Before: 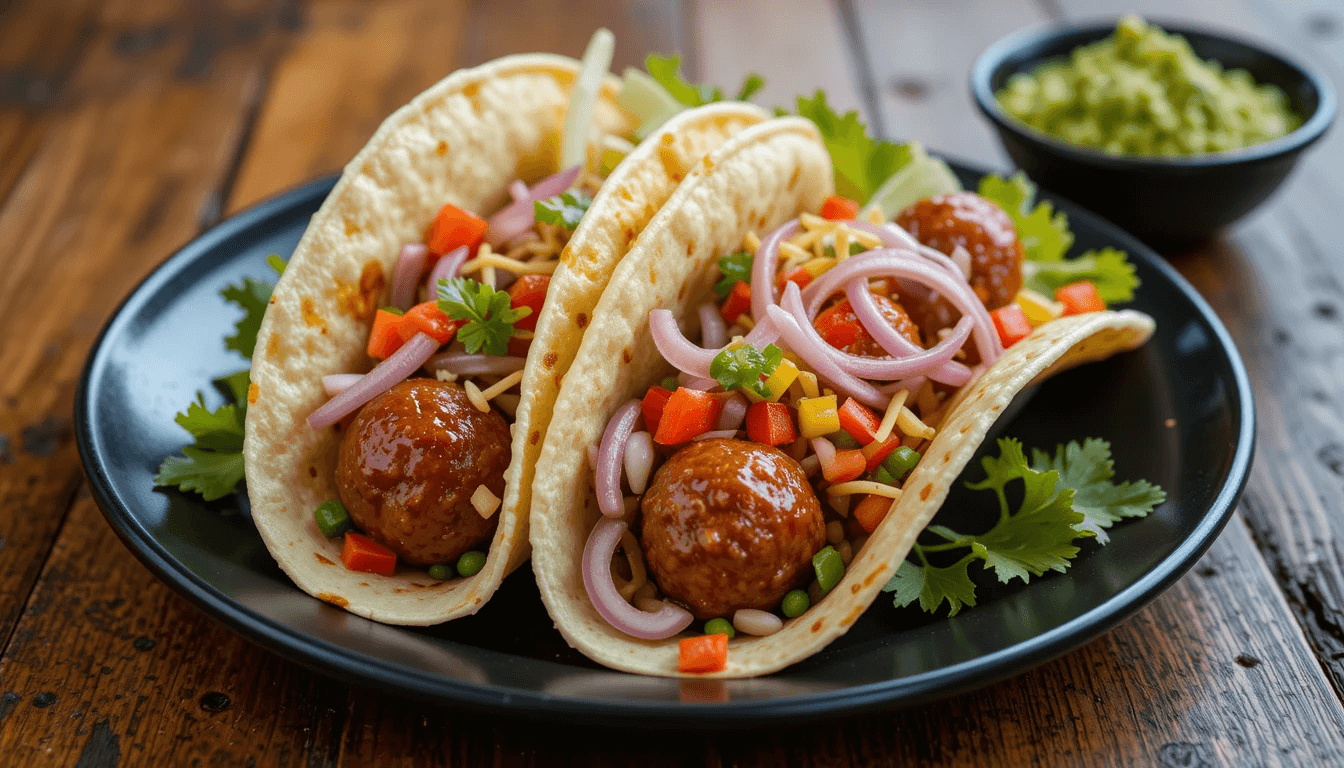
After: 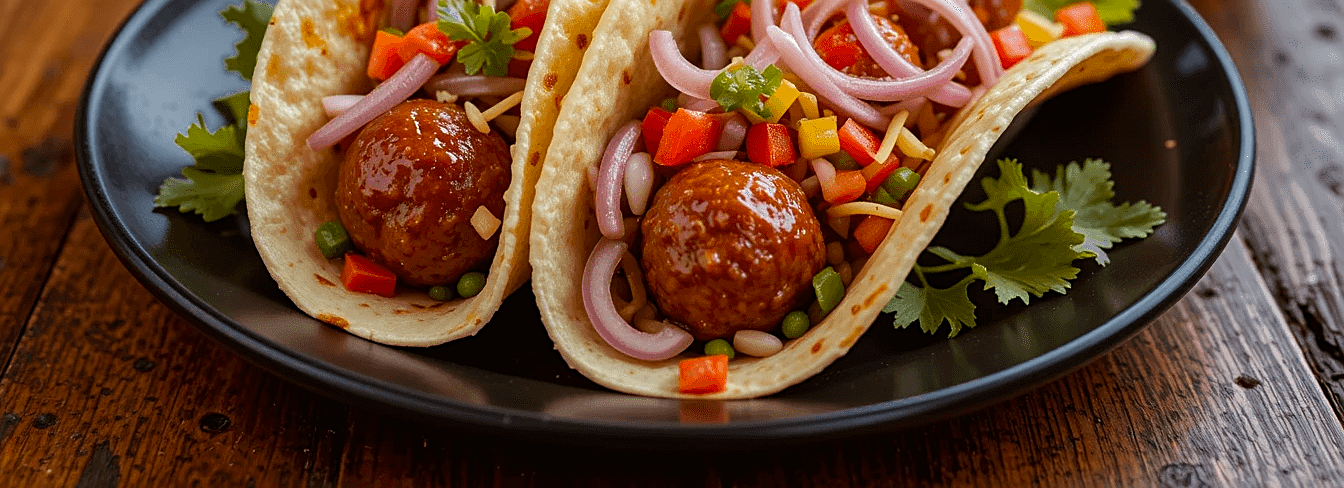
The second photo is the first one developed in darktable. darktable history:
crop and rotate: top 36.435%
sharpen: on, module defaults
rgb levels: mode RGB, independent channels, levels [[0, 0.5, 1], [0, 0.521, 1], [0, 0.536, 1]]
color zones: curves: ch0 [(0, 0.497) (0.143, 0.5) (0.286, 0.5) (0.429, 0.483) (0.571, 0.116) (0.714, -0.006) (0.857, 0.28) (1, 0.497)]
